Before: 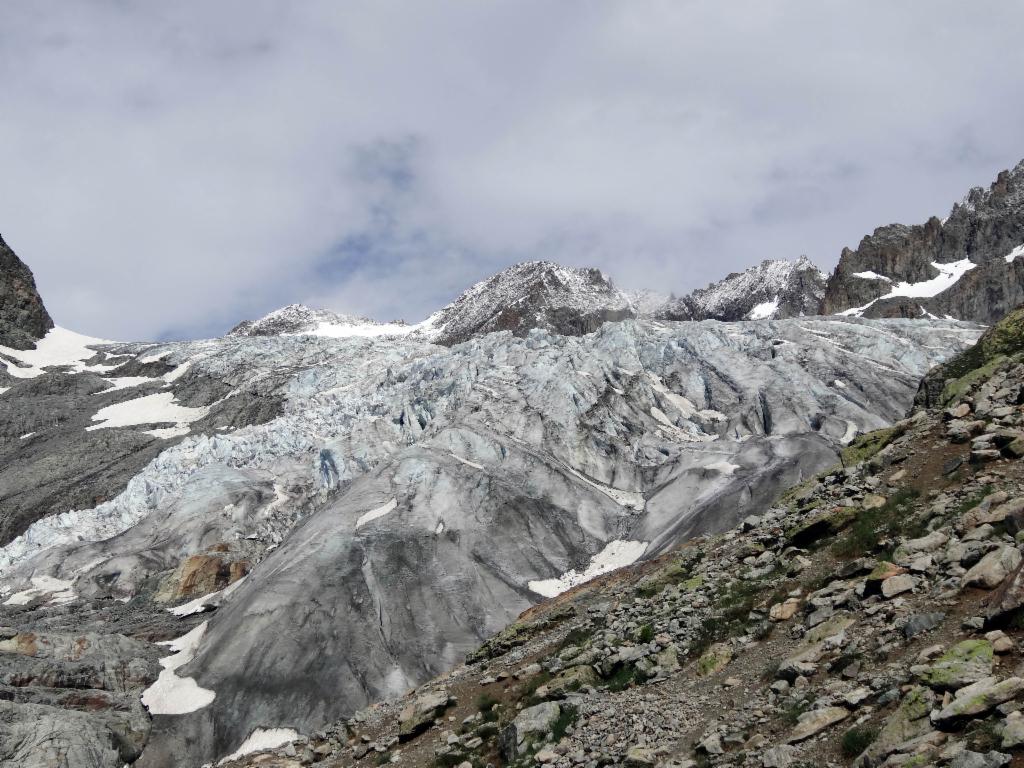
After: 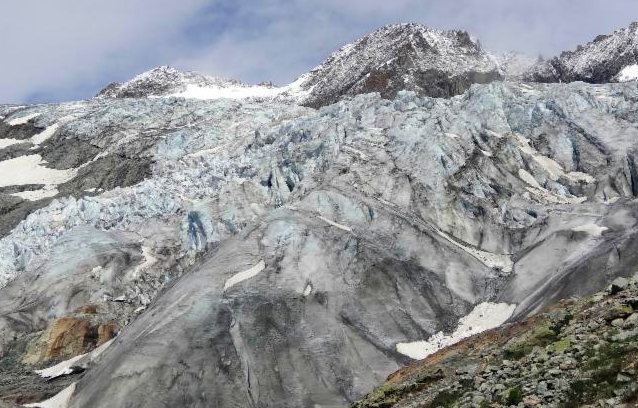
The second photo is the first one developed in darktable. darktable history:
velvia: on, module defaults
crop: left 12.92%, top 31.009%, right 24.738%, bottom 15.742%
